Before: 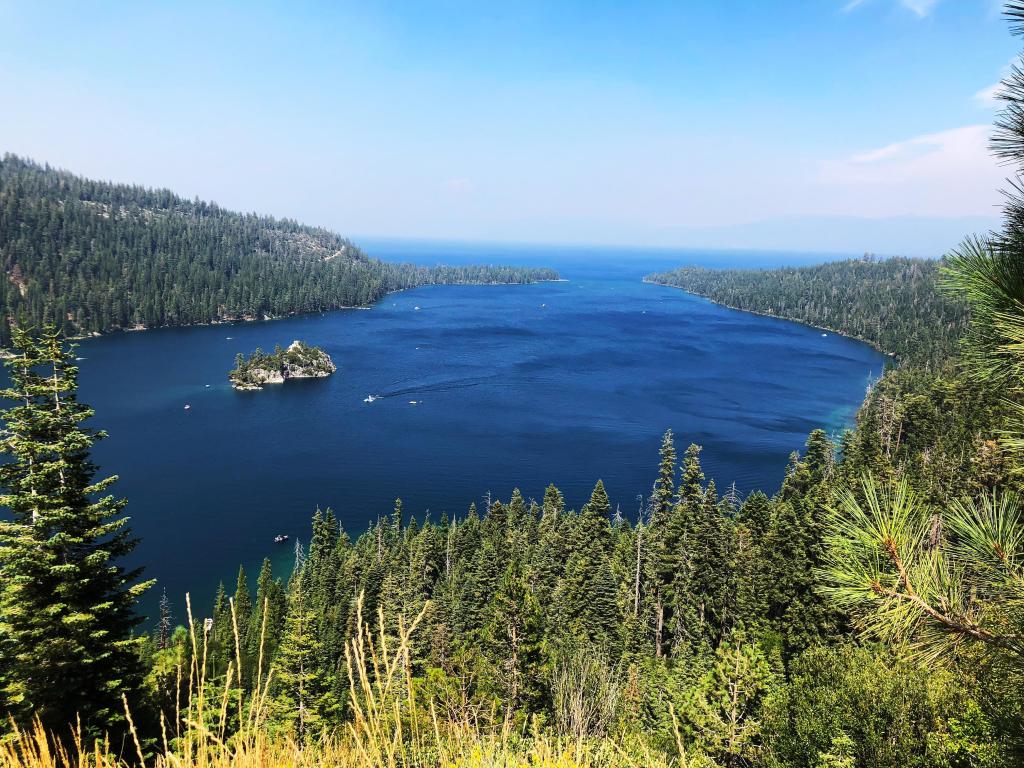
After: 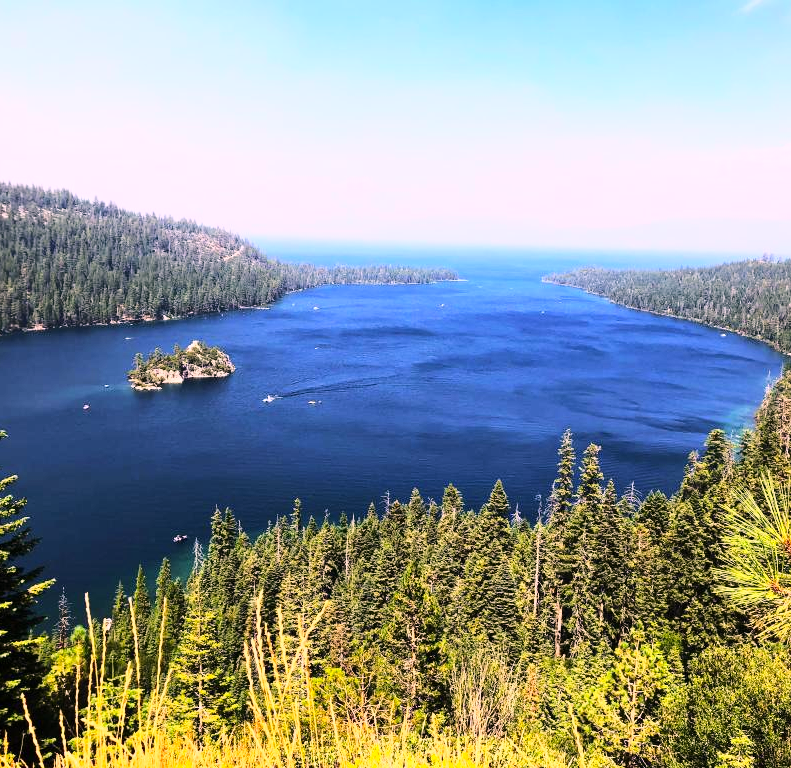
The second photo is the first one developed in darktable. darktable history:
base curve: curves: ch0 [(0, 0) (0.028, 0.03) (0.121, 0.232) (0.46, 0.748) (0.859, 0.968) (1, 1)]
crop: left 9.901%, right 12.764%
contrast brightness saturation: contrast 0.037, saturation 0.16
color correction: highlights a* 14.6, highlights b* 4.75
